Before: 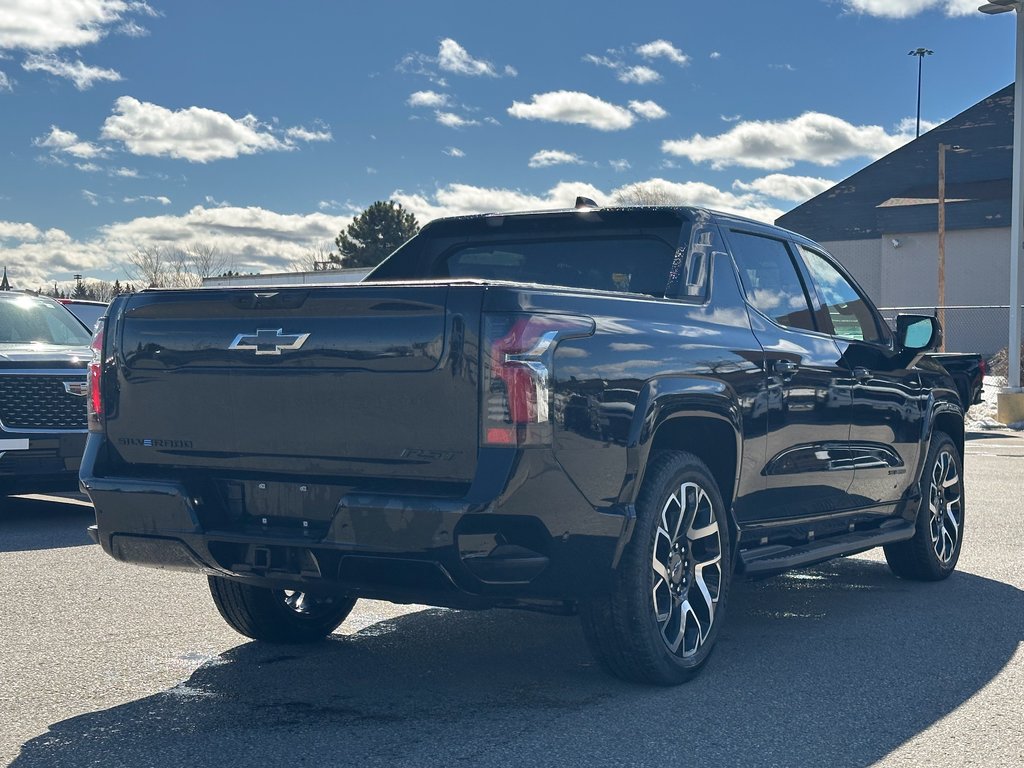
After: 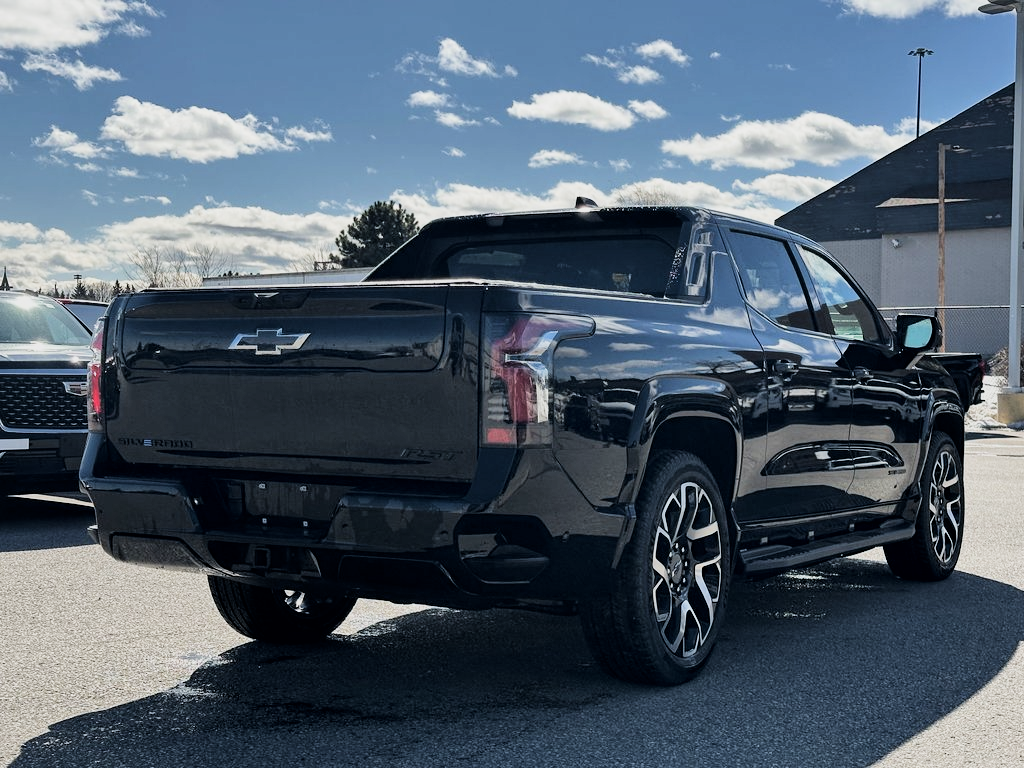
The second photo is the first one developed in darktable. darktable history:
filmic rgb: black relative exposure -5 EV, hardness 2.88, contrast 1.4, highlights saturation mix -30%
local contrast: mode bilateral grid, contrast 20, coarseness 50, detail 120%, midtone range 0.2
color zones: curves: ch0 [(0, 0.613) (0.01, 0.613) (0.245, 0.448) (0.498, 0.529) (0.642, 0.665) (0.879, 0.777) (0.99, 0.613)]; ch1 [(0, 0) (0.143, 0) (0.286, 0) (0.429, 0) (0.571, 0) (0.714, 0) (0.857, 0)], mix -93.41%
